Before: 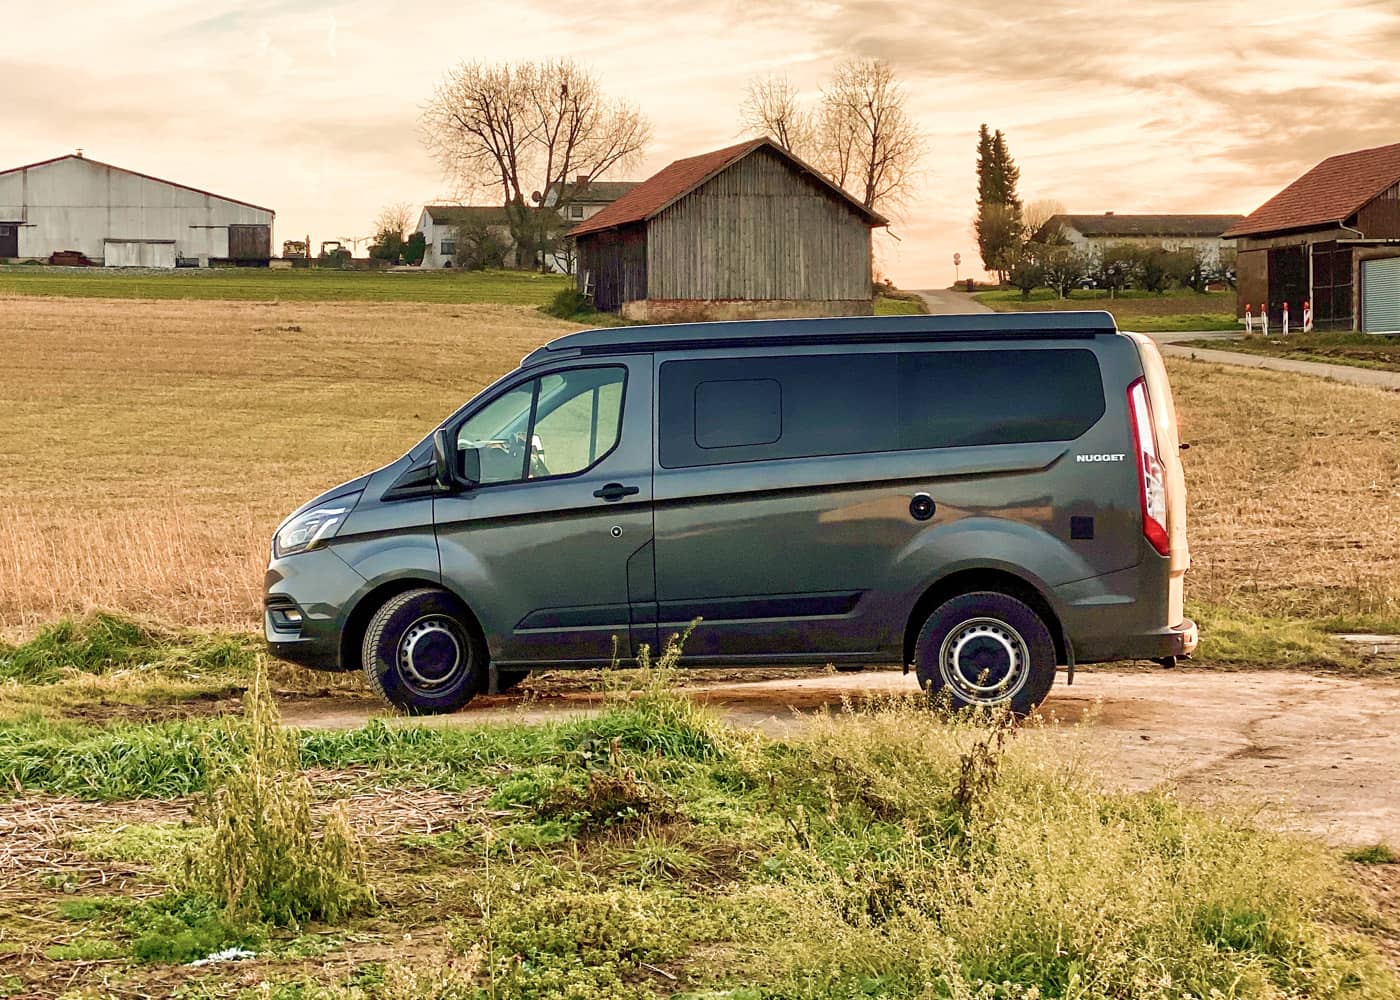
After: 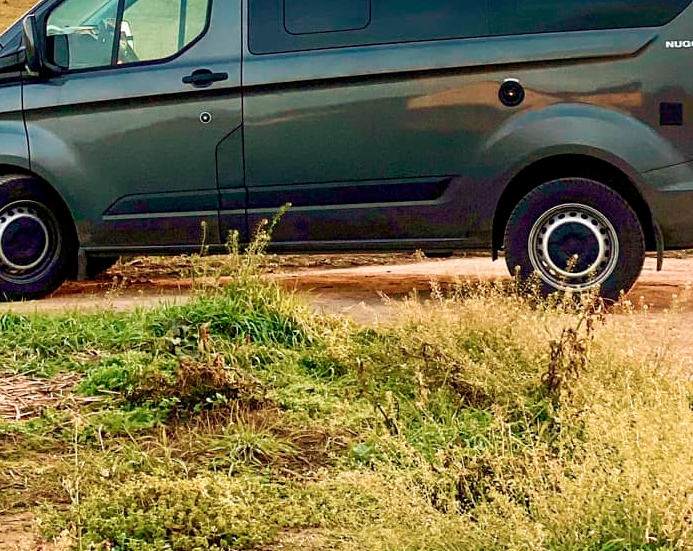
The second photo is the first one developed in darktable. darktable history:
shadows and highlights: shadows -53.34, highlights 85.02, soften with gaussian
crop: left 29.415%, top 41.401%, right 21.07%, bottom 3.465%
